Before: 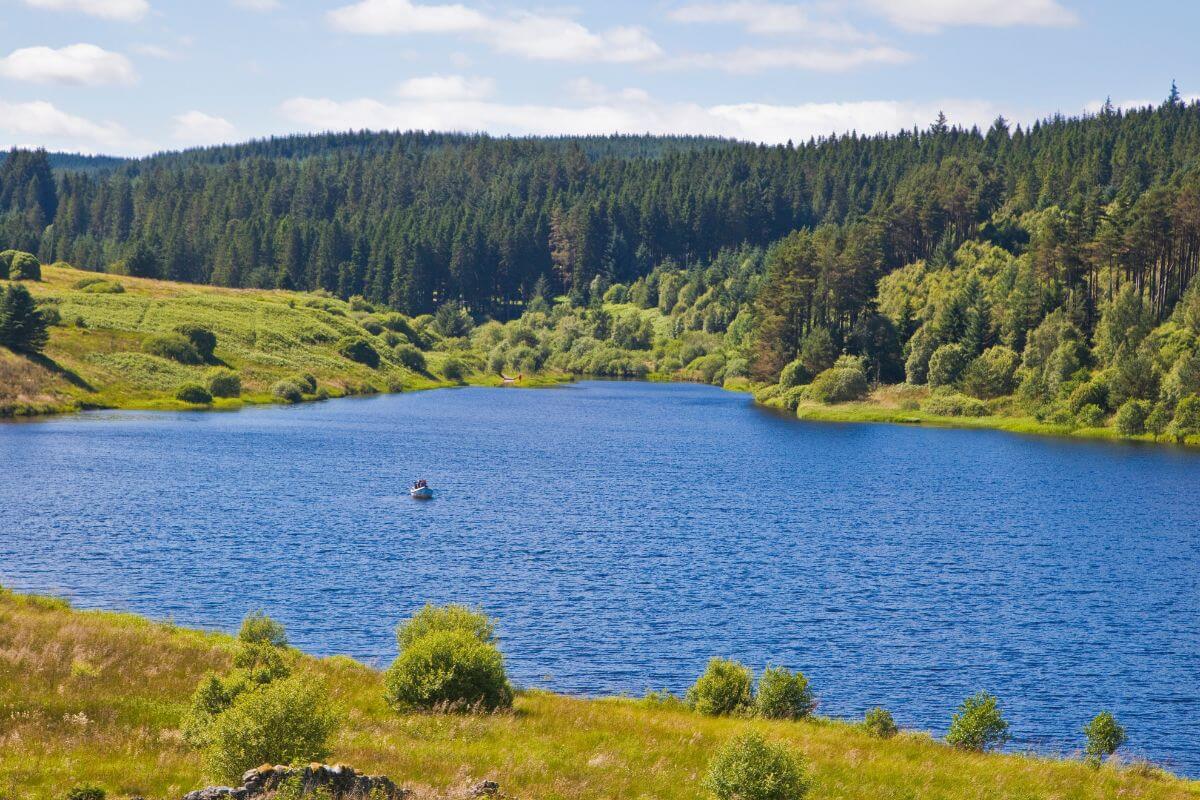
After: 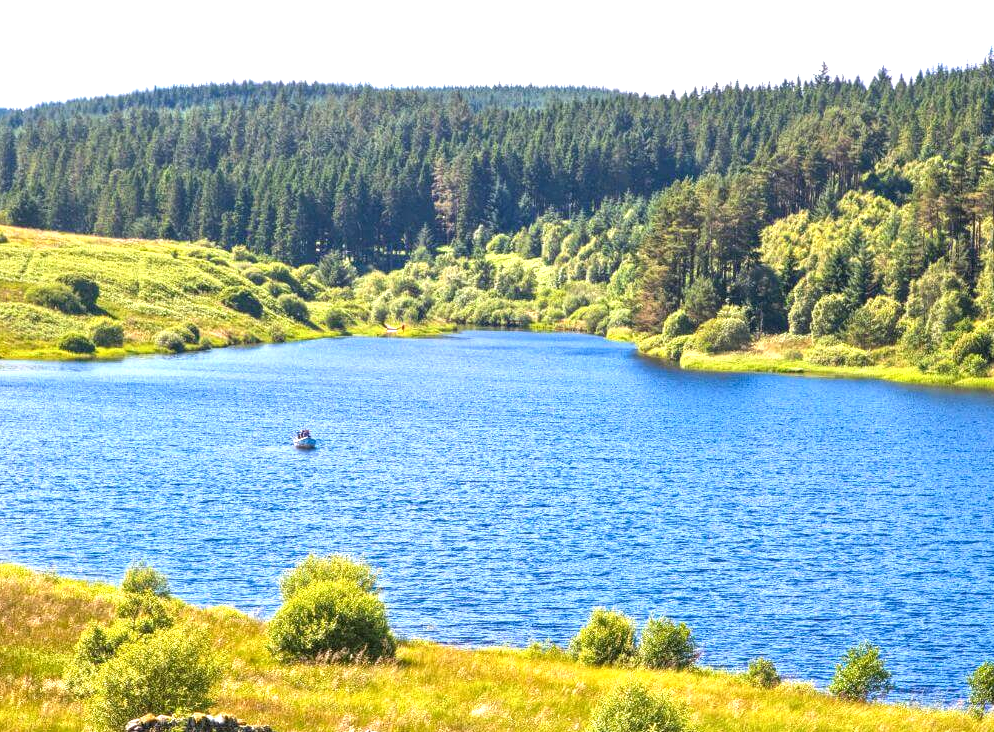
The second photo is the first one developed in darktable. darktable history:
local contrast: detail 130%
exposure: exposure 1.15 EV, compensate highlight preservation false
crop: left 9.807%, top 6.259%, right 7.334%, bottom 2.177%
